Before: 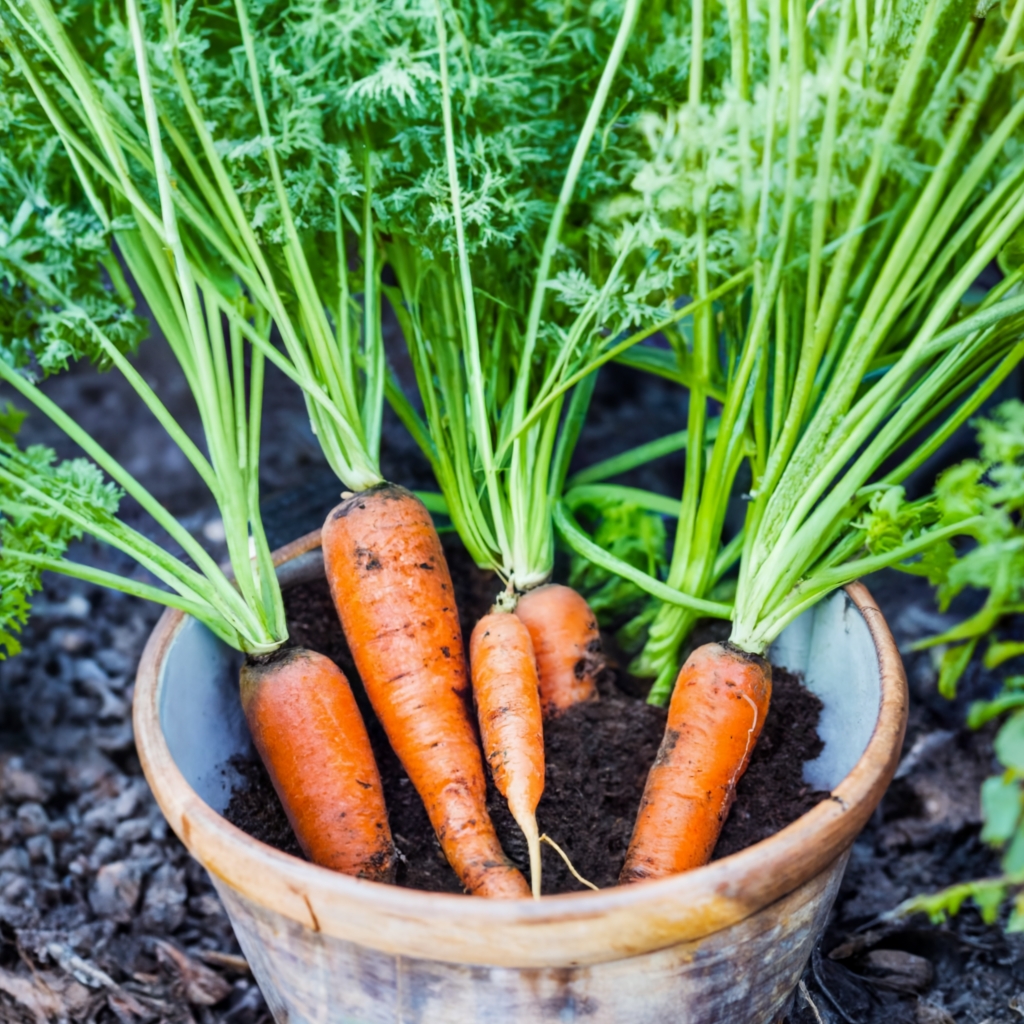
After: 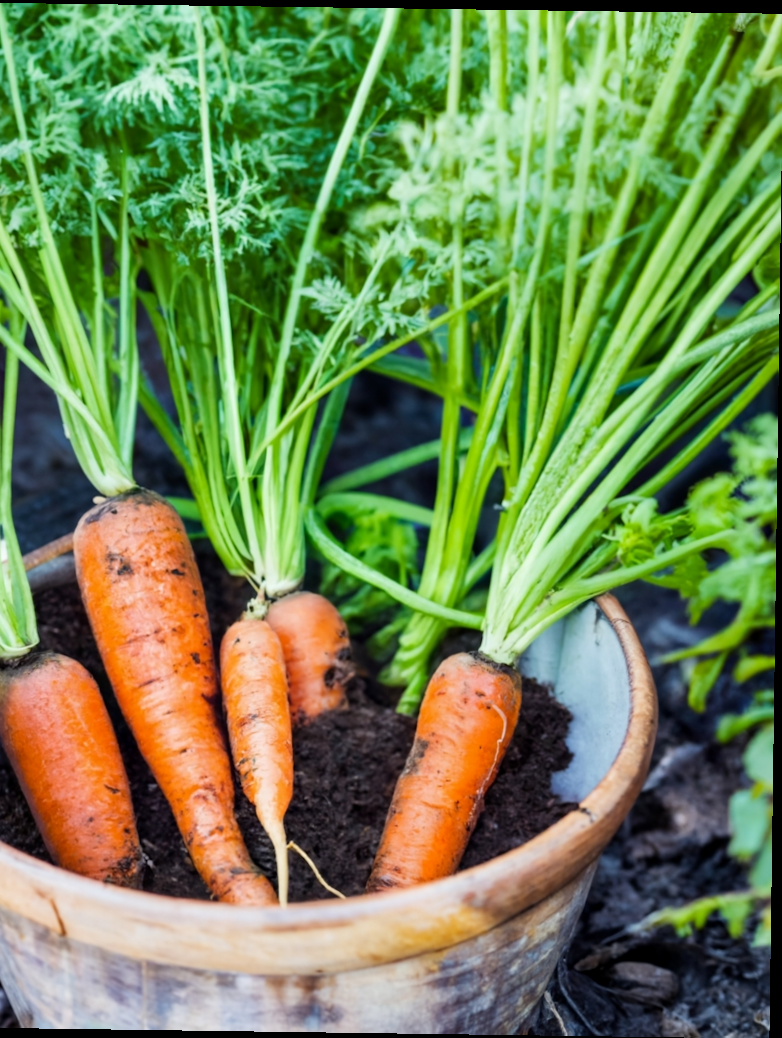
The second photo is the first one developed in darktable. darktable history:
exposure: black level correction 0.001, compensate highlight preservation false
rotate and perspective: rotation 0.8°, automatic cropping off
crop and rotate: left 24.6%
